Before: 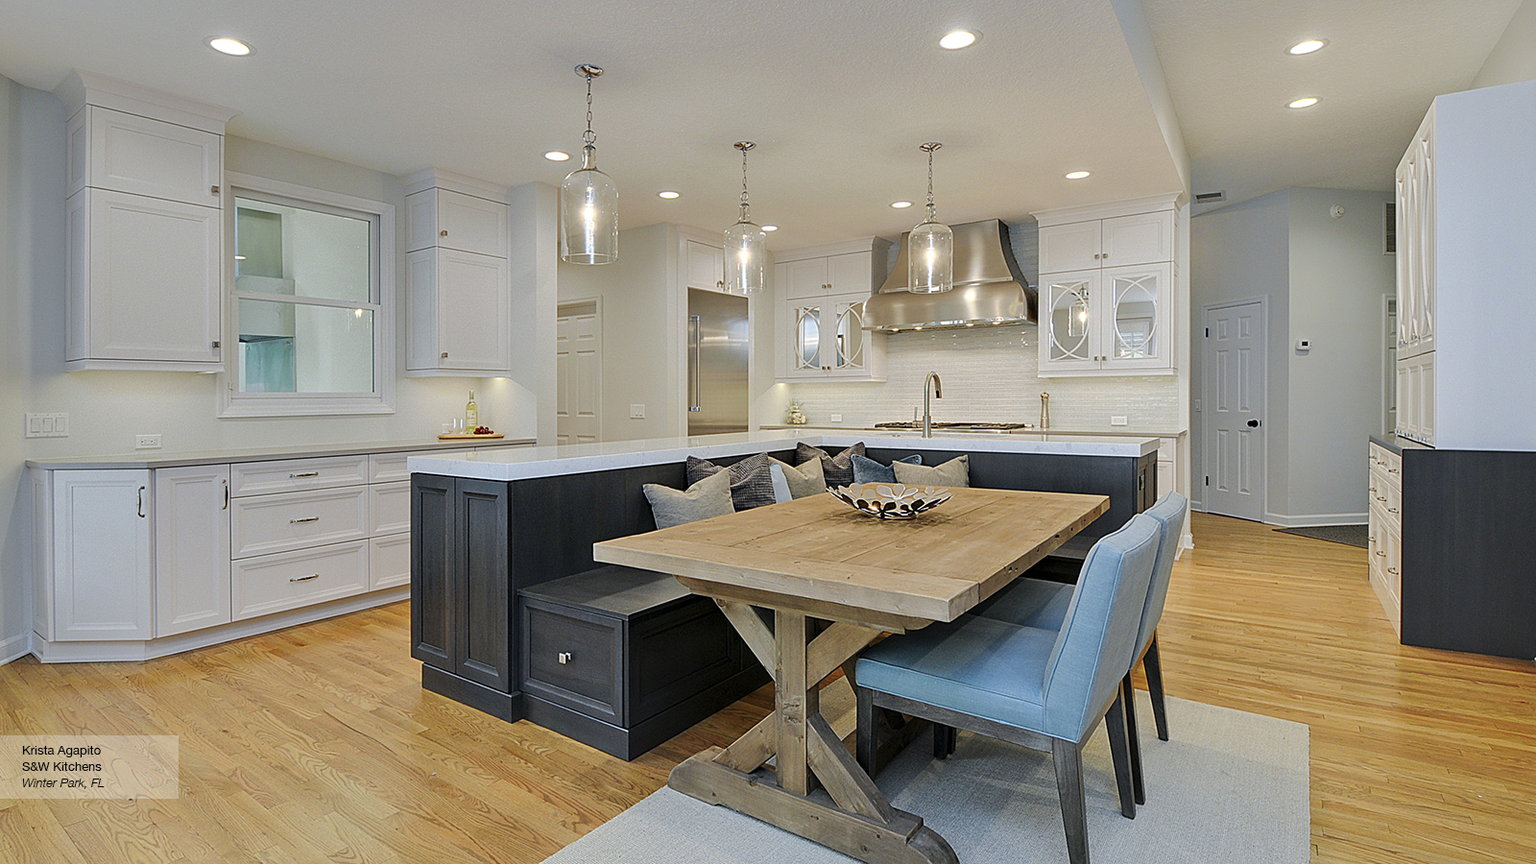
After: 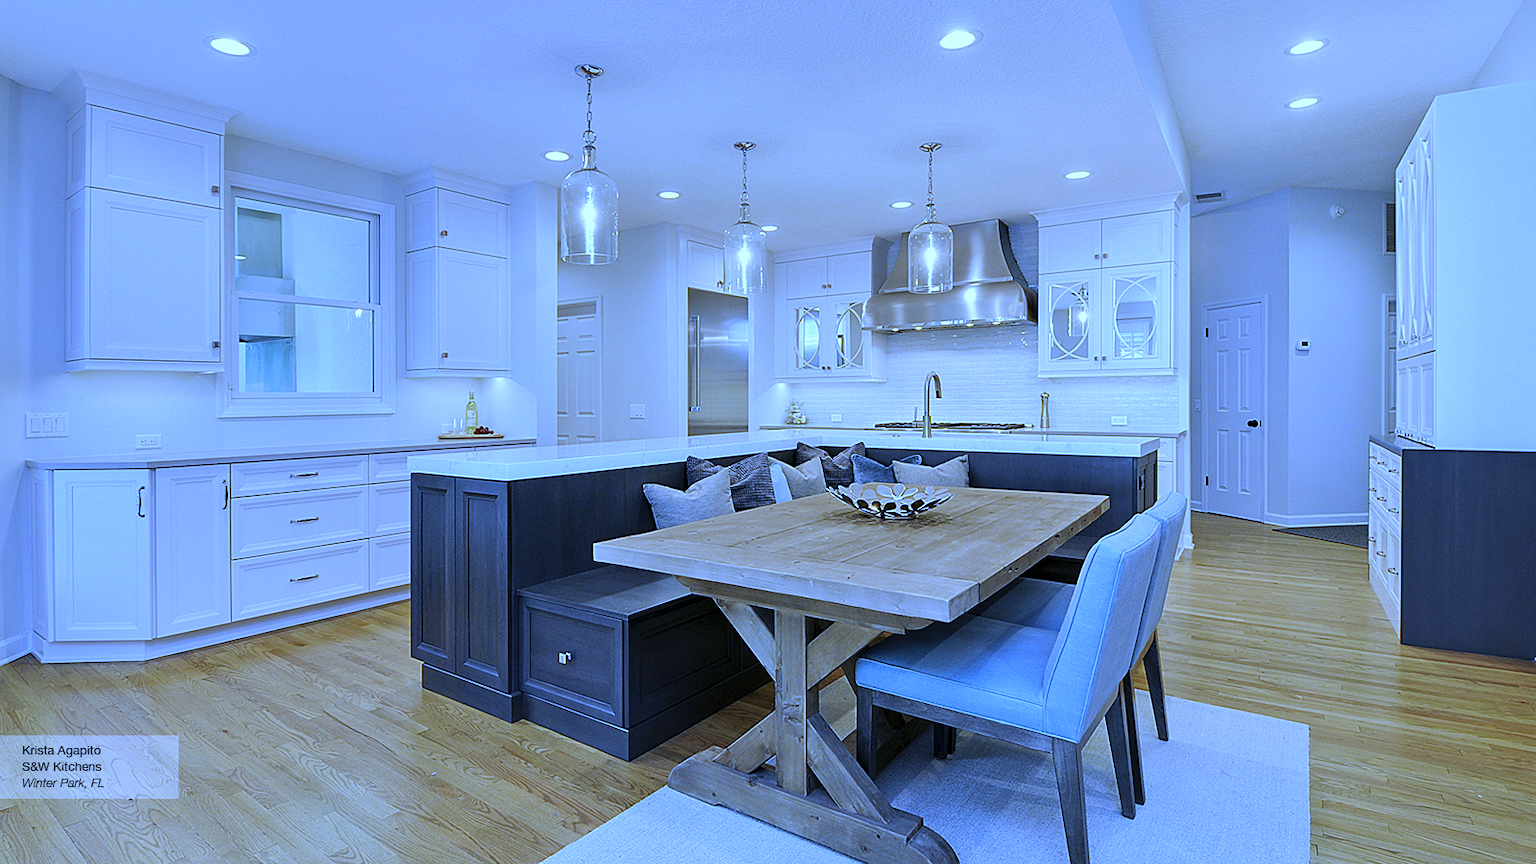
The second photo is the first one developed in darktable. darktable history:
color zones: curves: ch0 [(0.068, 0.464) (0.25, 0.5) (0.48, 0.508) (0.75, 0.536) (0.886, 0.476) (0.967, 0.456)]; ch1 [(0.066, 0.456) (0.25, 0.5) (0.616, 0.508) (0.746, 0.56) (0.934, 0.444)]
white balance: red 0.766, blue 1.537
